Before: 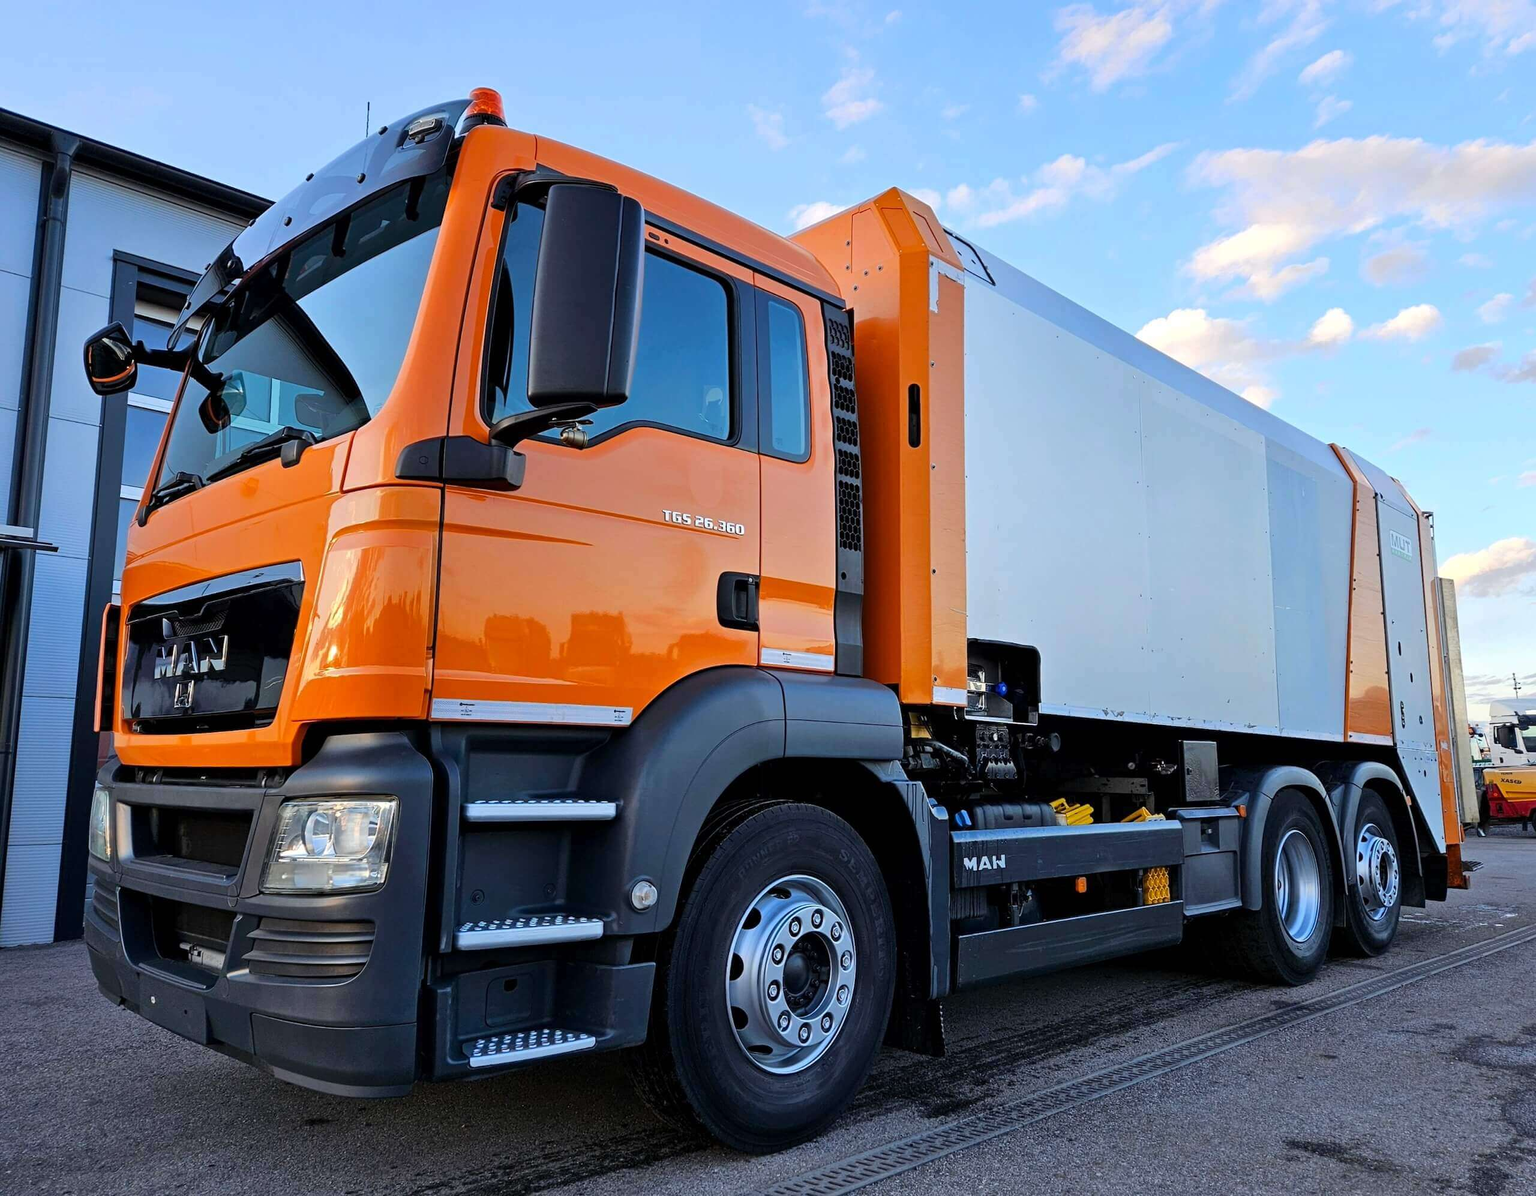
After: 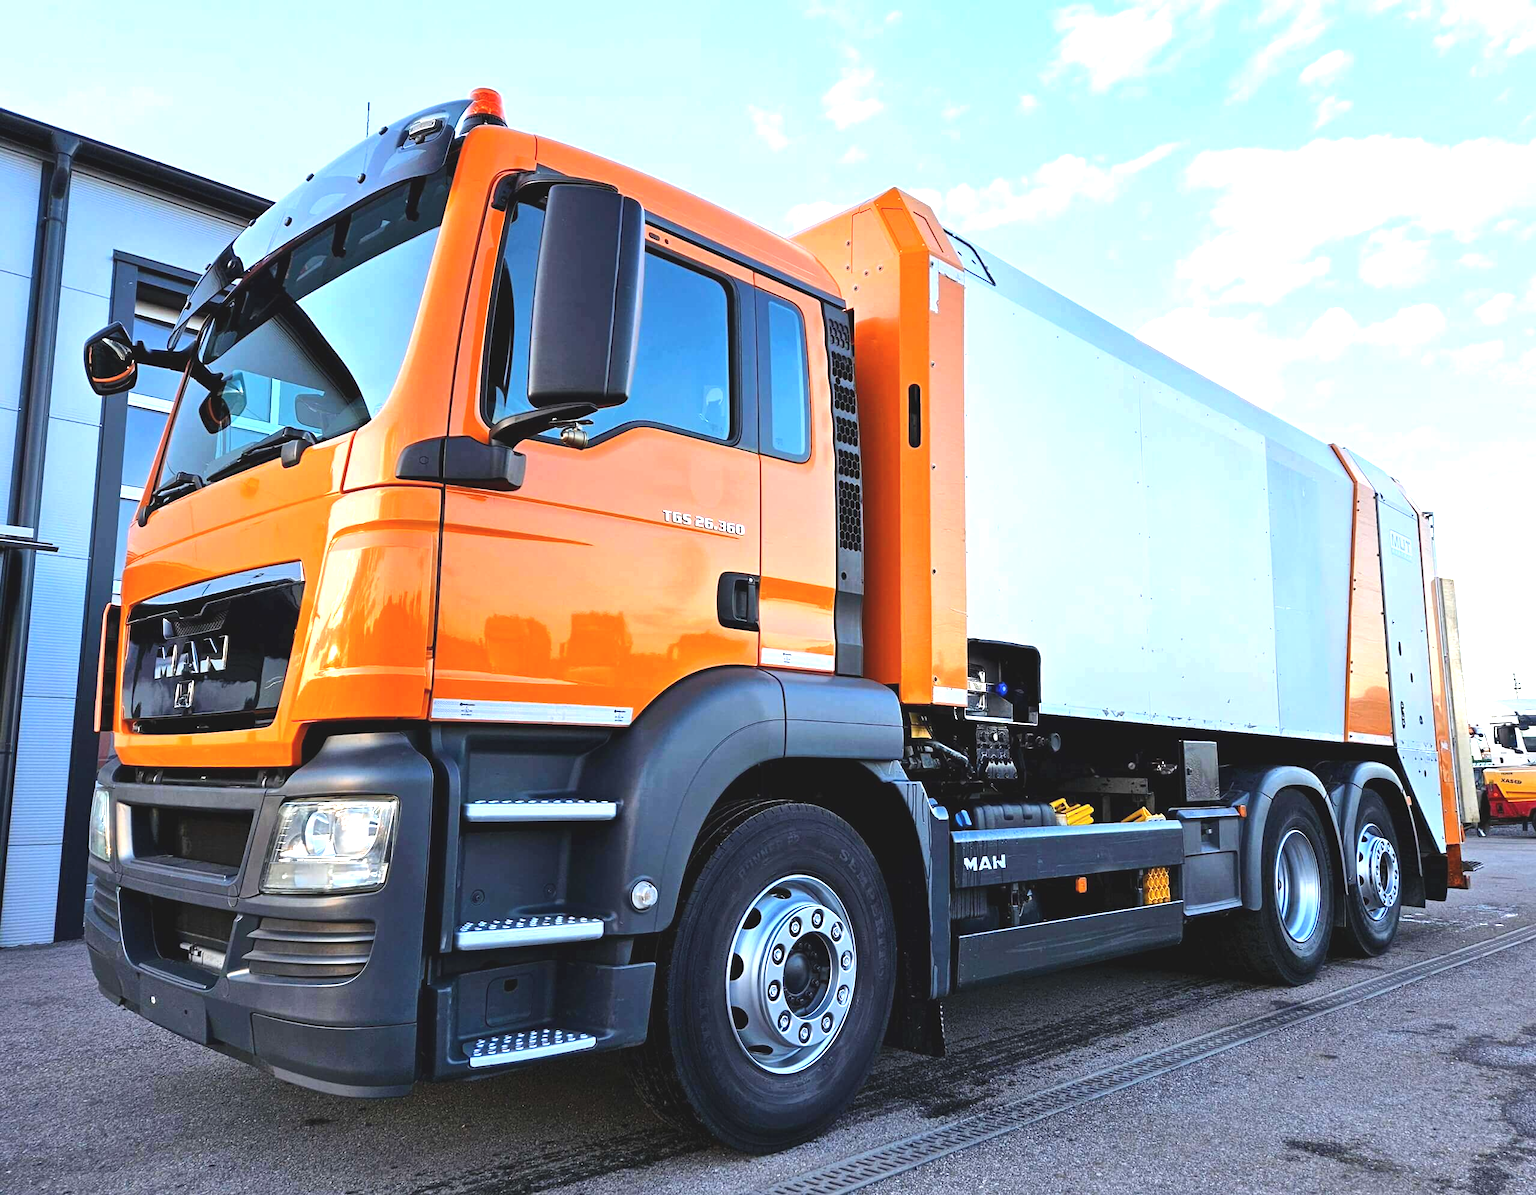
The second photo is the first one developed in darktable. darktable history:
exposure: black level correction -0.005, exposure 1.005 EV, compensate highlight preservation false
